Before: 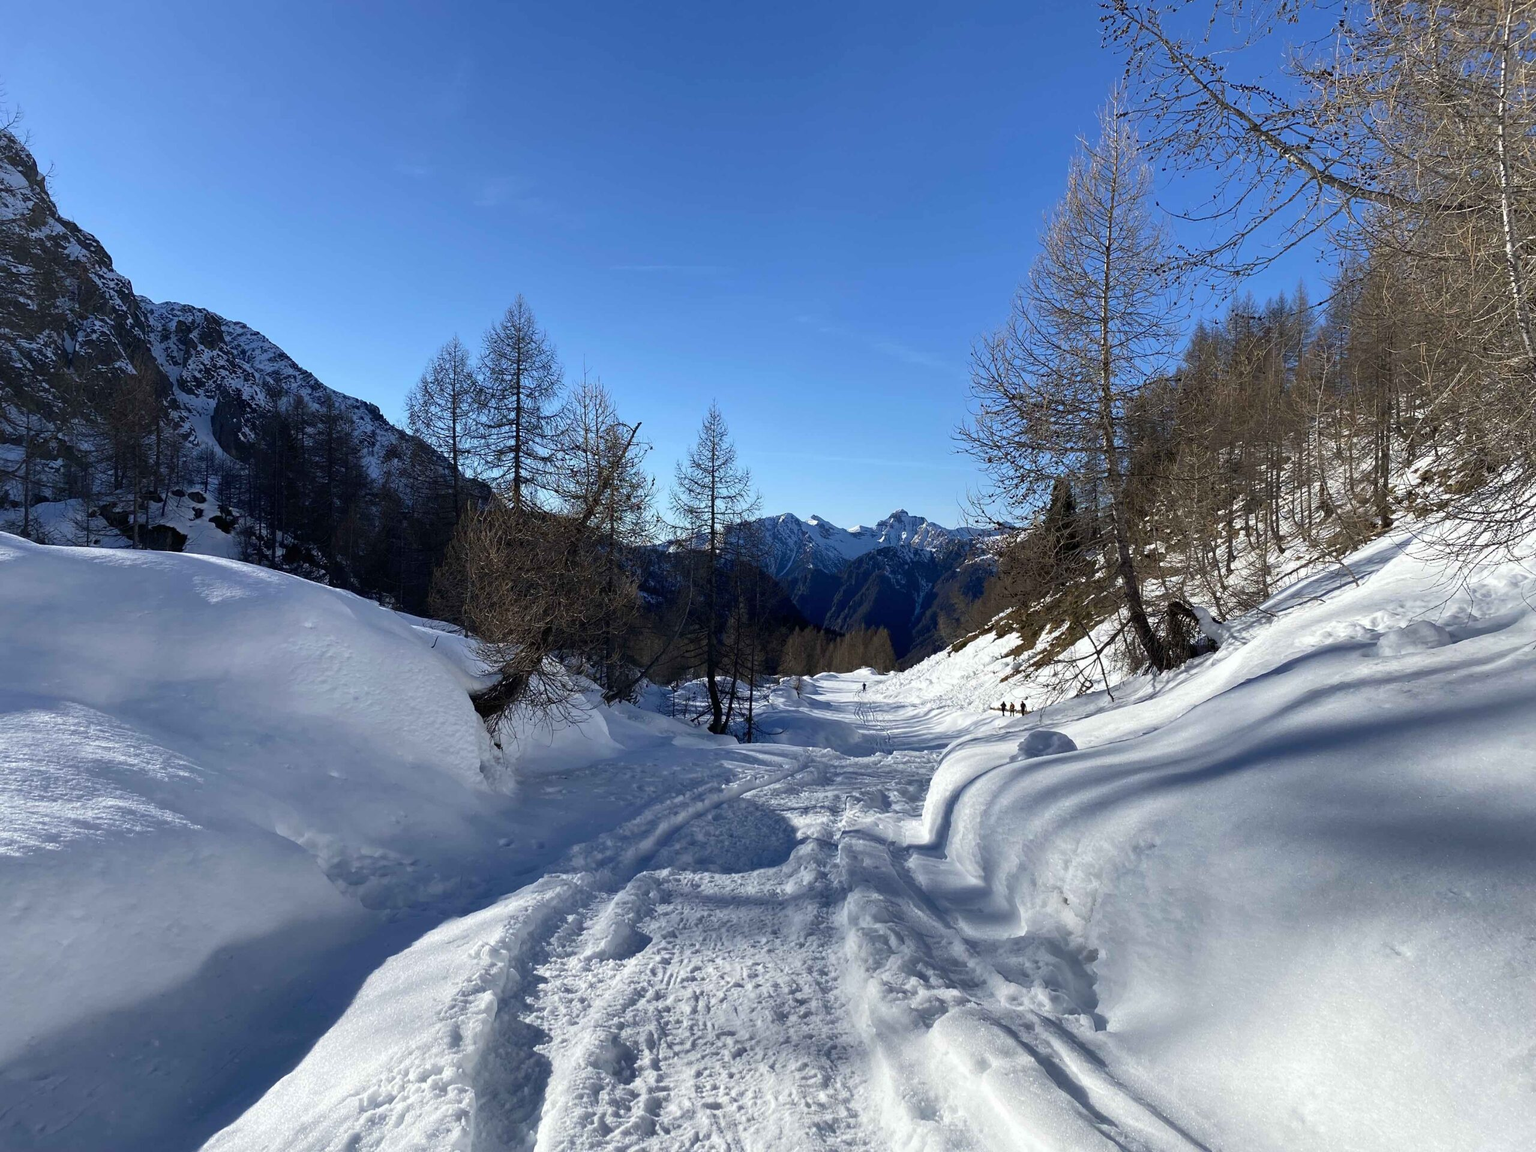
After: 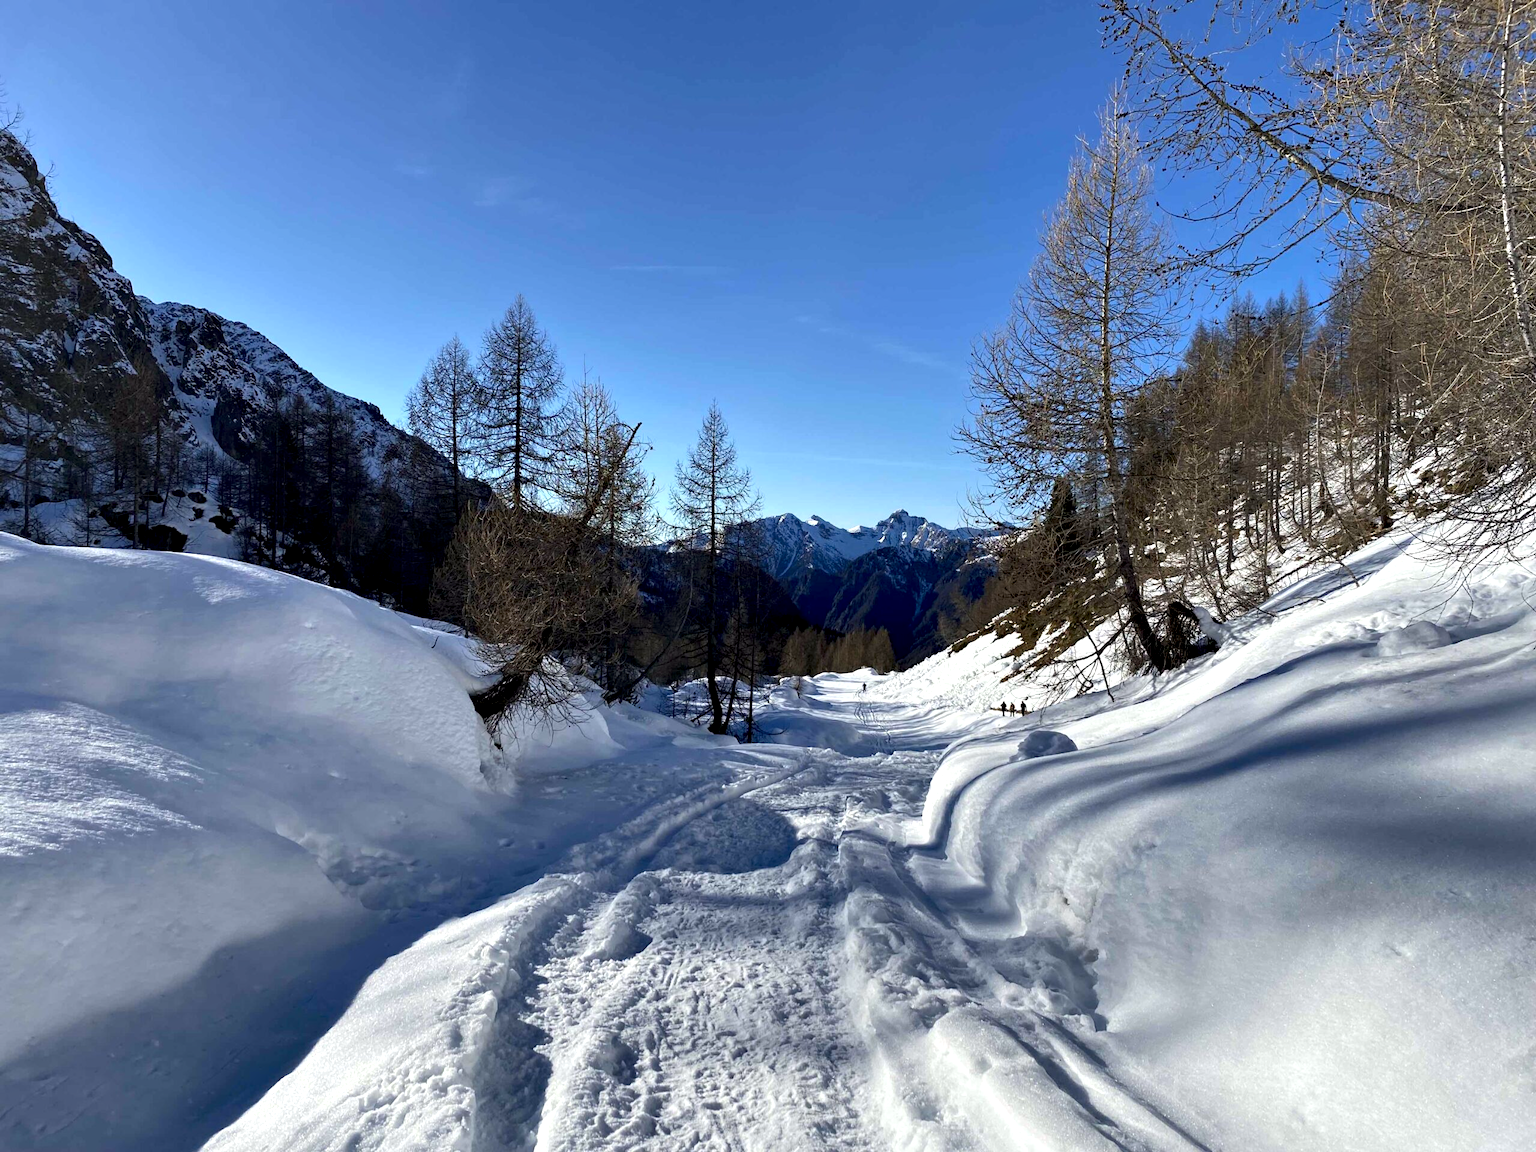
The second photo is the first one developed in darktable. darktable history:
contrast equalizer: y [[0.528, 0.548, 0.563, 0.562, 0.546, 0.526], [0.55 ×6], [0 ×6], [0 ×6], [0 ×6]]
